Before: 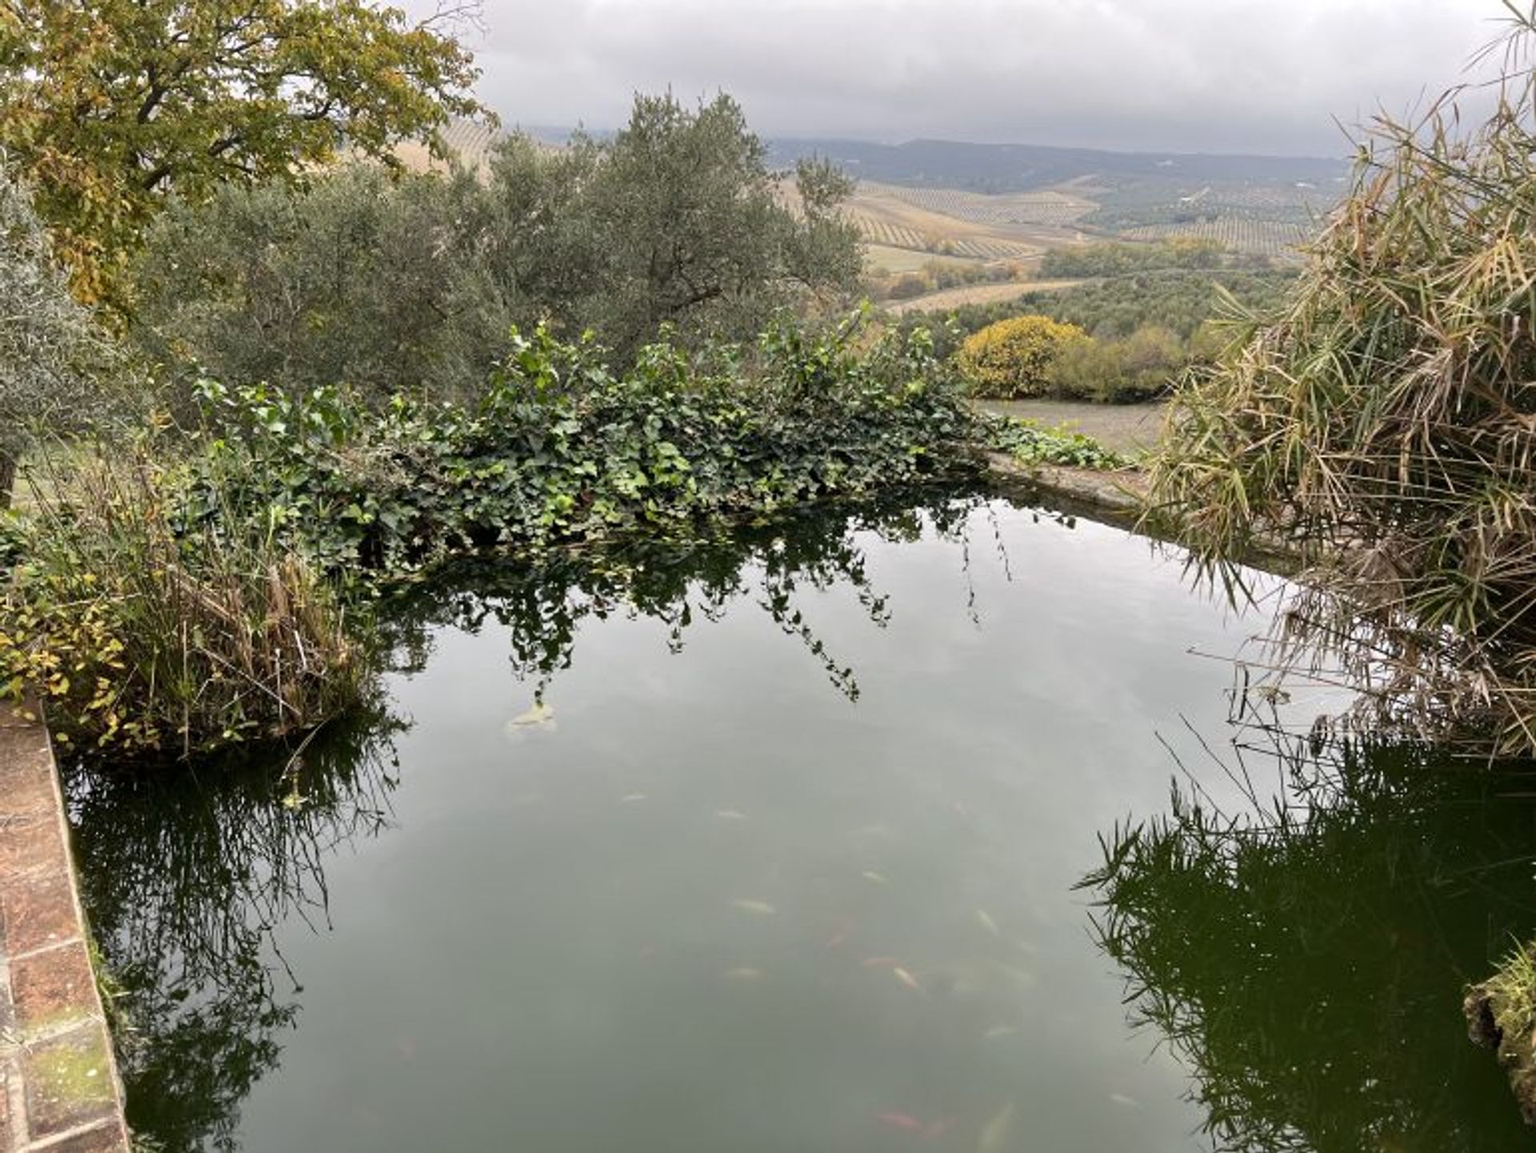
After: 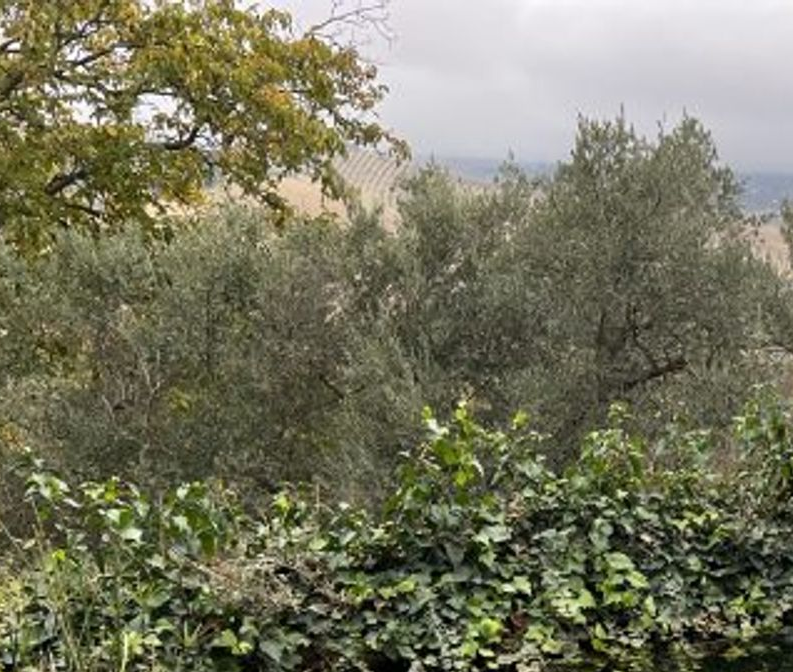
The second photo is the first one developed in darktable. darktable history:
crop and rotate: left 11.245%, top 0.055%, right 47.429%, bottom 53.255%
